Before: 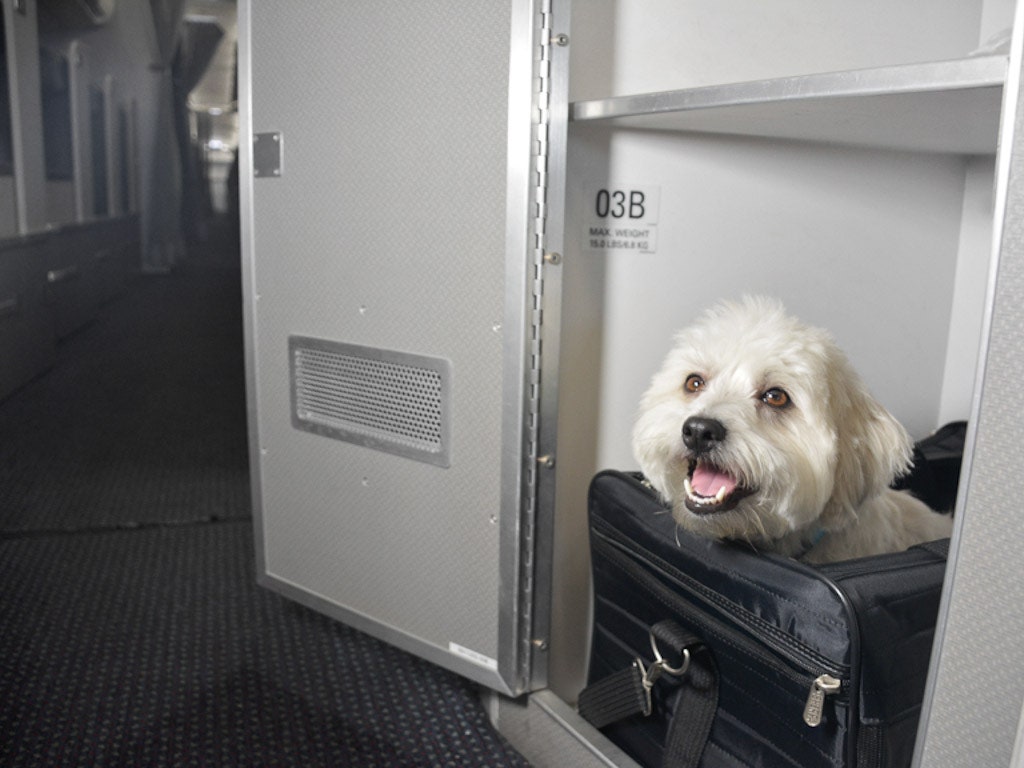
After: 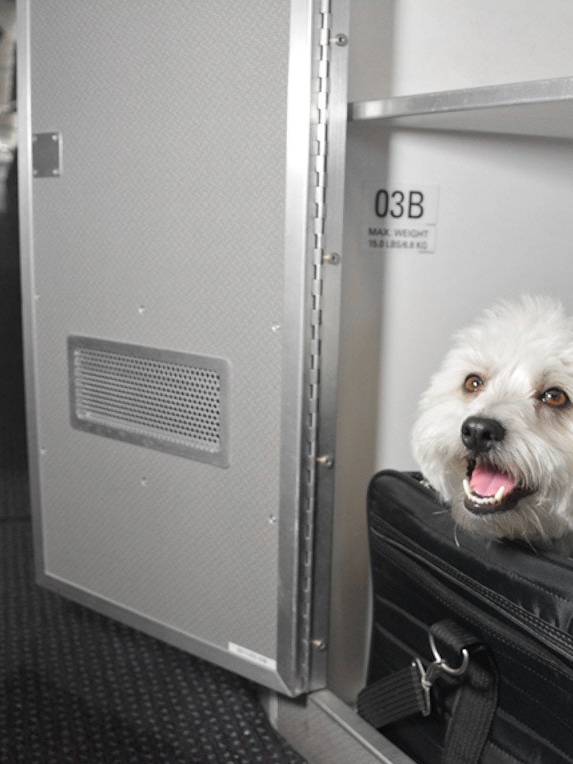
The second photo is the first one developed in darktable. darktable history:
sharpen: radius 2.883, amount 0.868, threshold 47.523
color zones: curves: ch1 [(0, 0.638) (0.193, 0.442) (0.286, 0.15) (0.429, 0.14) (0.571, 0.142) (0.714, 0.154) (0.857, 0.175) (1, 0.638)]
crop: left 21.674%, right 22.086%
